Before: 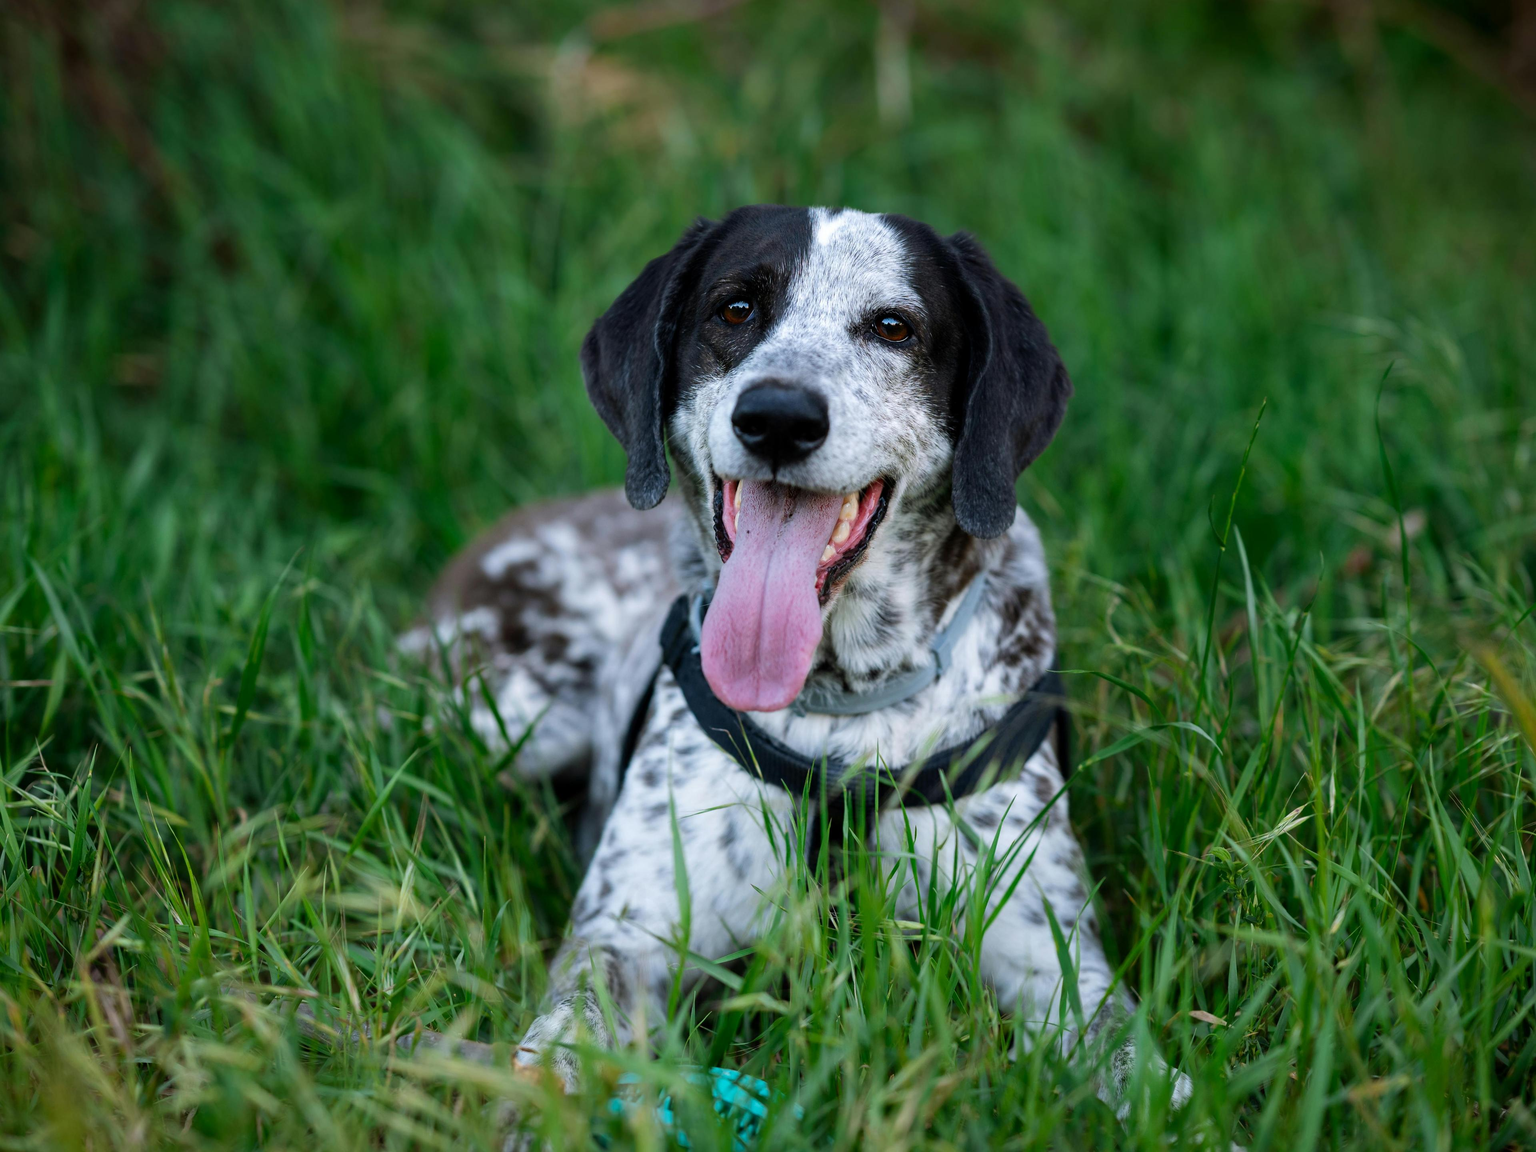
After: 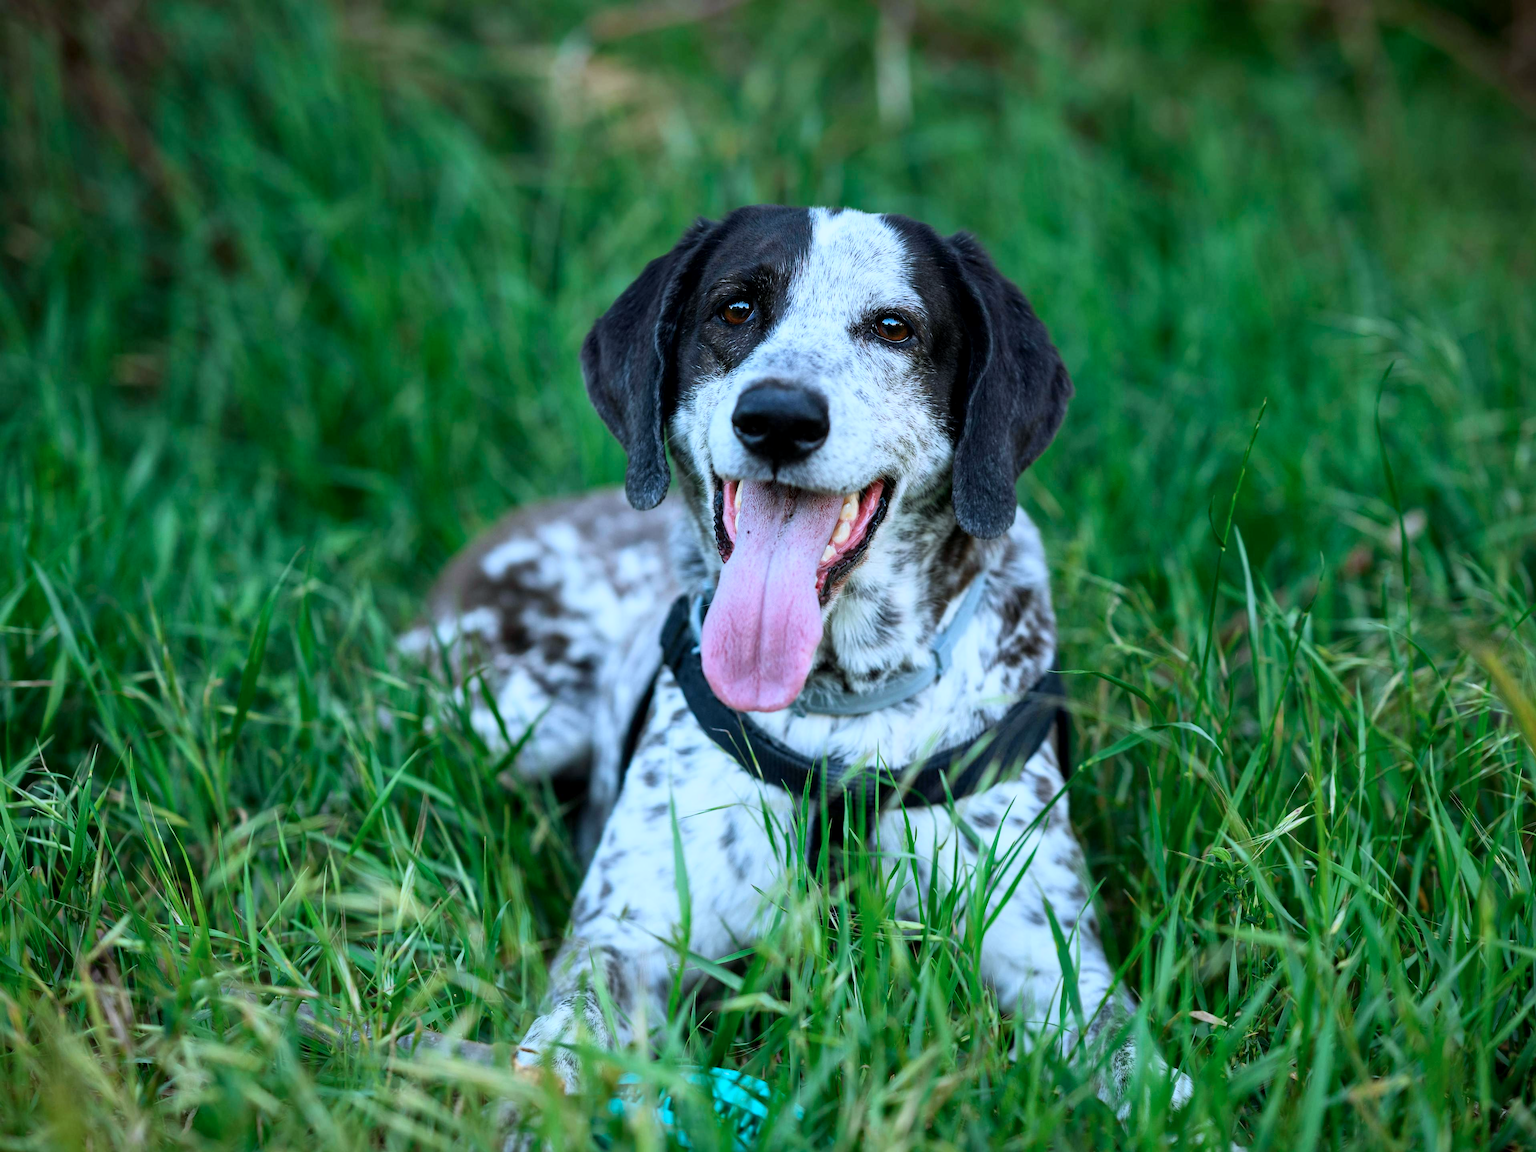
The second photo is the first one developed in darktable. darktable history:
color calibration: illuminant F (fluorescent), F source F9 (Cool White Deluxe 4150 K) – high CRI, x 0.375, y 0.373, temperature 4162.97 K
local contrast: mode bilateral grid, contrast 19, coarseness 50, detail 120%, midtone range 0.2
base curve: curves: ch0 [(0, 0) (0.088, 0.125) (0.176, 0.251) (0.354, 0.501) (0.613, 0.749) (1, 0.877)]
